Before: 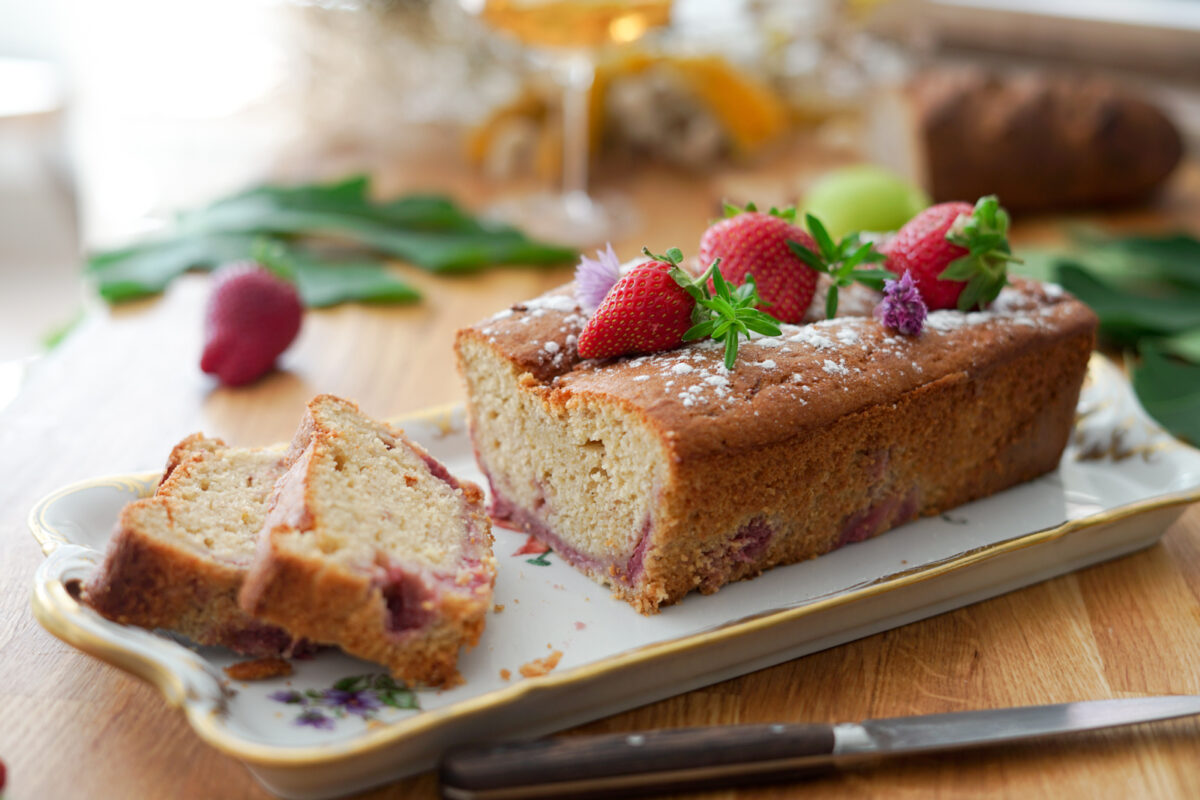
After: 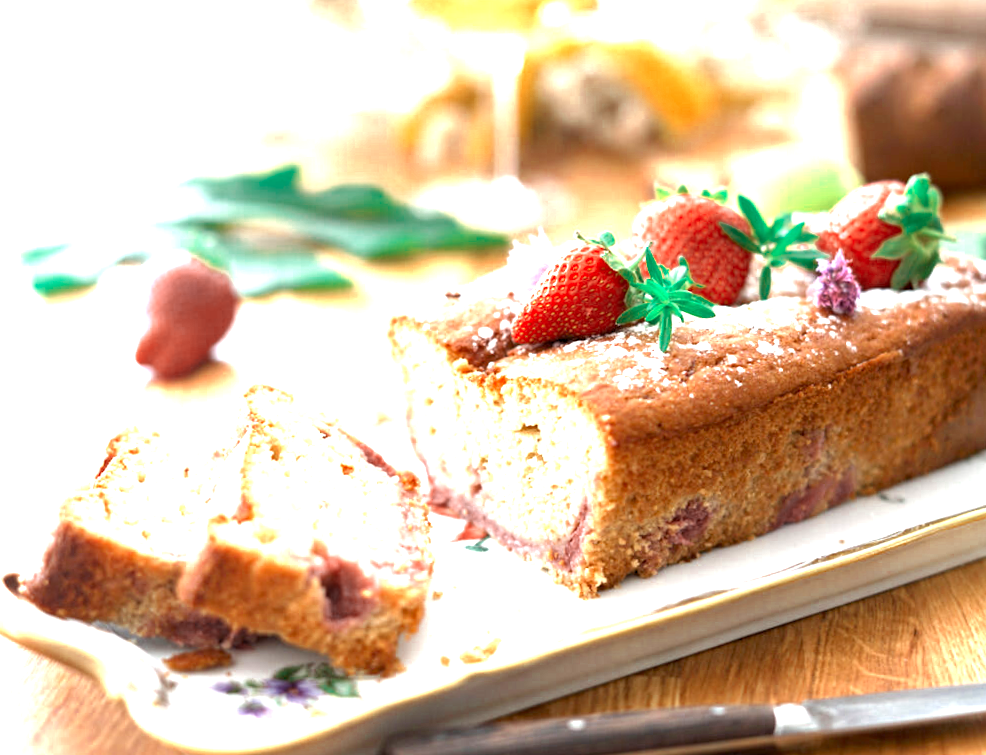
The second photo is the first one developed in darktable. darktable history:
rotate and perspective: crop left 0, crop top 0
crop and rotate: angle 1°, left 4.281%, top 0.642%, right 11.383%, bottom 2.486%
color zones: curves: ch0 [(0, 0.5) (0.125, 0.4) (0.25, 0.5) (0.375, 0.4) (0.5, 0.4) (0.625, 0.35) (0.75, 0.35) (0.875, 0.5)]; ch1 [(0, 0.35) (0.125, 0.45) (0.25, 0.35) (0.375, 0.35) (0.5, 0.35) (0.625, 0.35) (0.75, 0.45) (0.875, 0.35)]; ch2 [(0, 0.6) (0.125, 0.5) (0.25, 0.5) (0.375, 0.6) (0.5, 0.6) (0.625, 0.5) (0.75, 0.5) (0.875, 0.5)]
levels: levels [0.016, 0.484, 0.953]
exposure: black level correction 0.001, exposure 1.84 EV, compensate highlight preservation false
